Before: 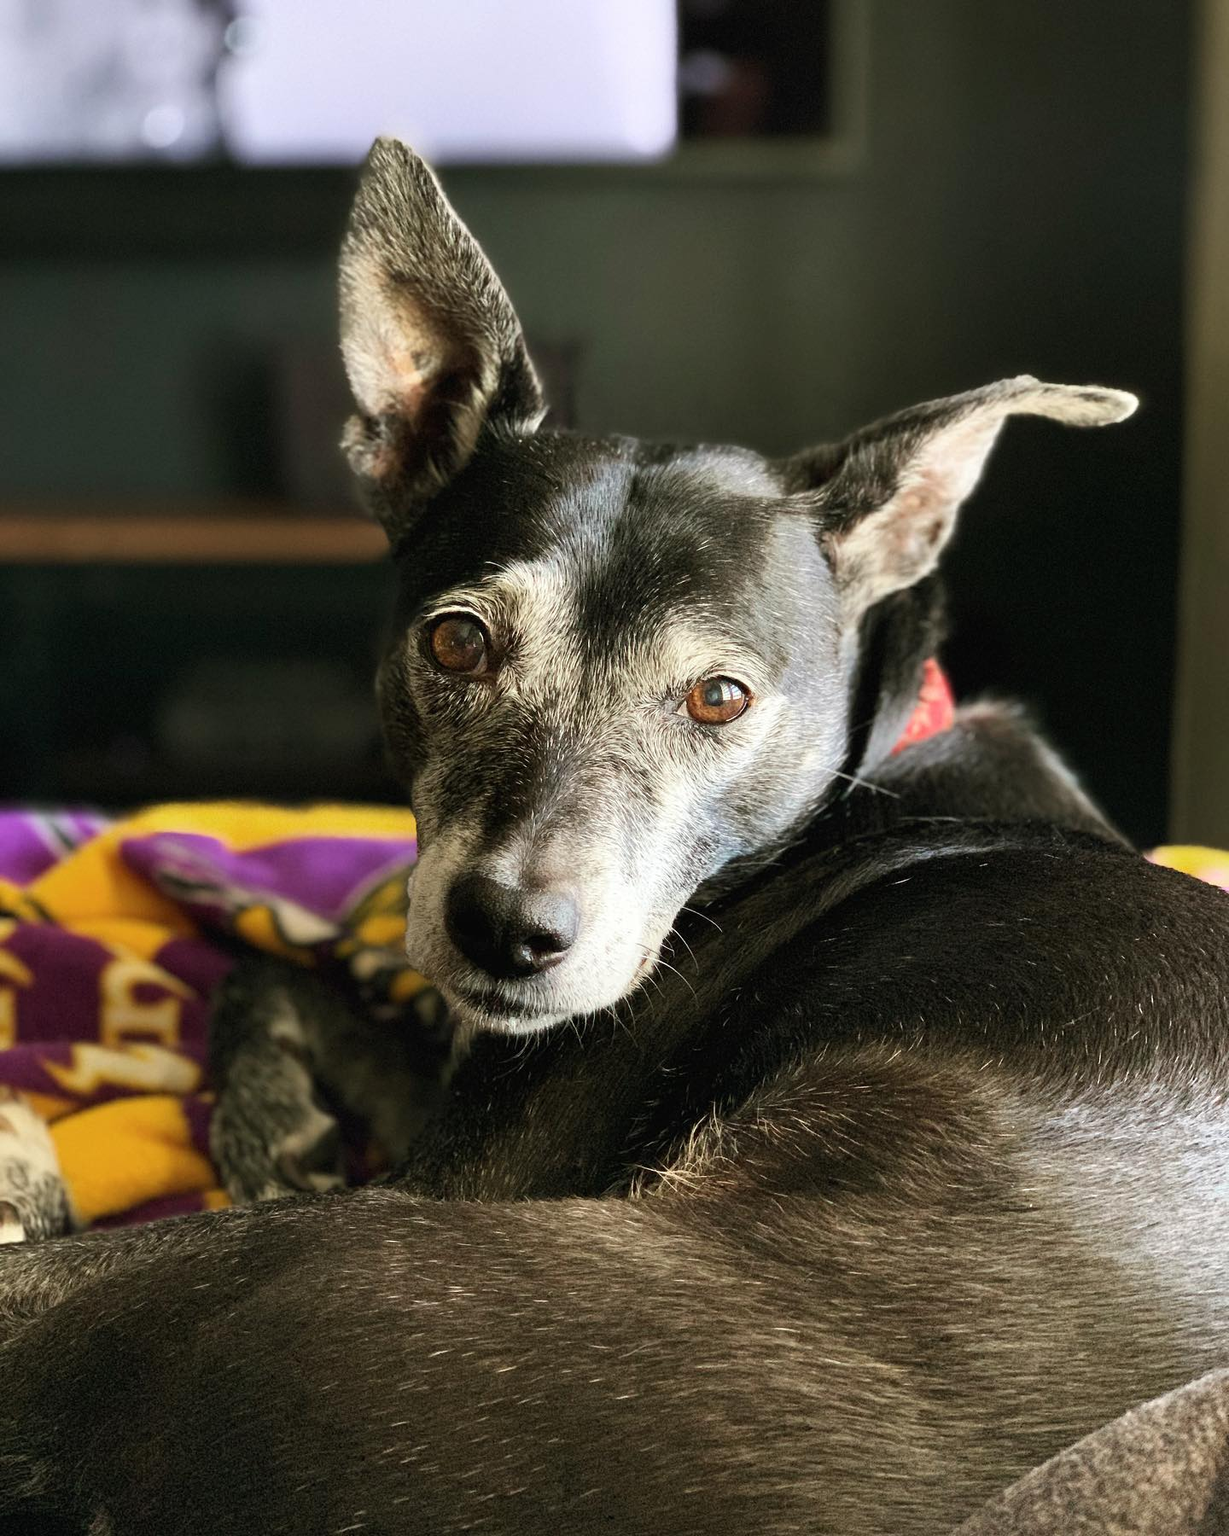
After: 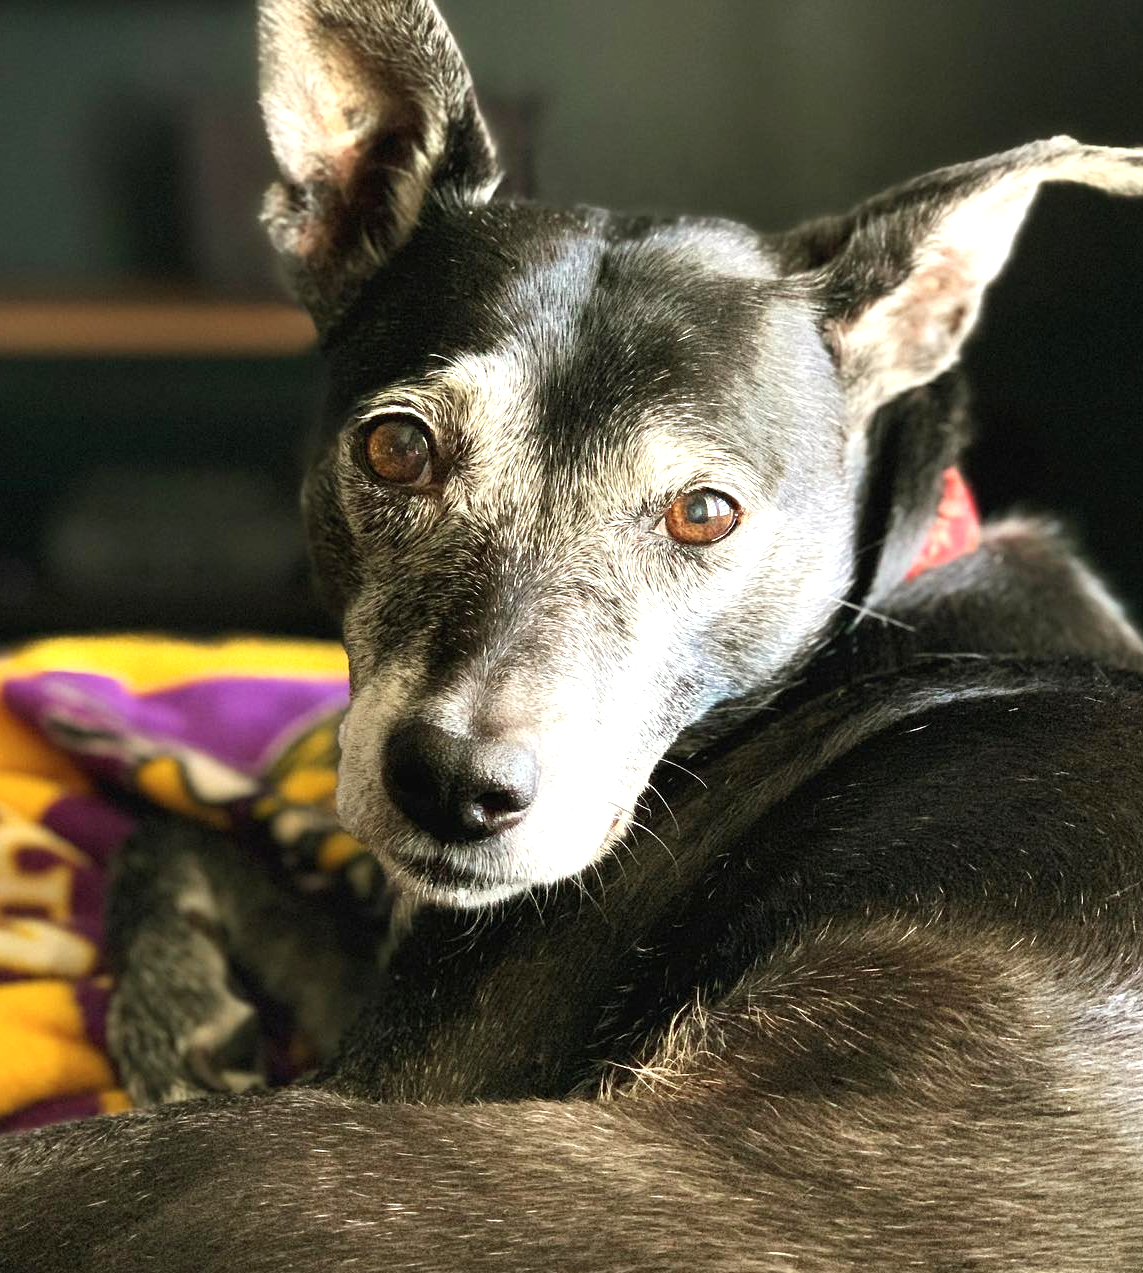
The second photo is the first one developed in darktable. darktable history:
crop: left 9.712%, top 16.928%, right 10.845%, bottom 12.332%
exposure: exposure 0.64 EV, compensate highlight preservation false
